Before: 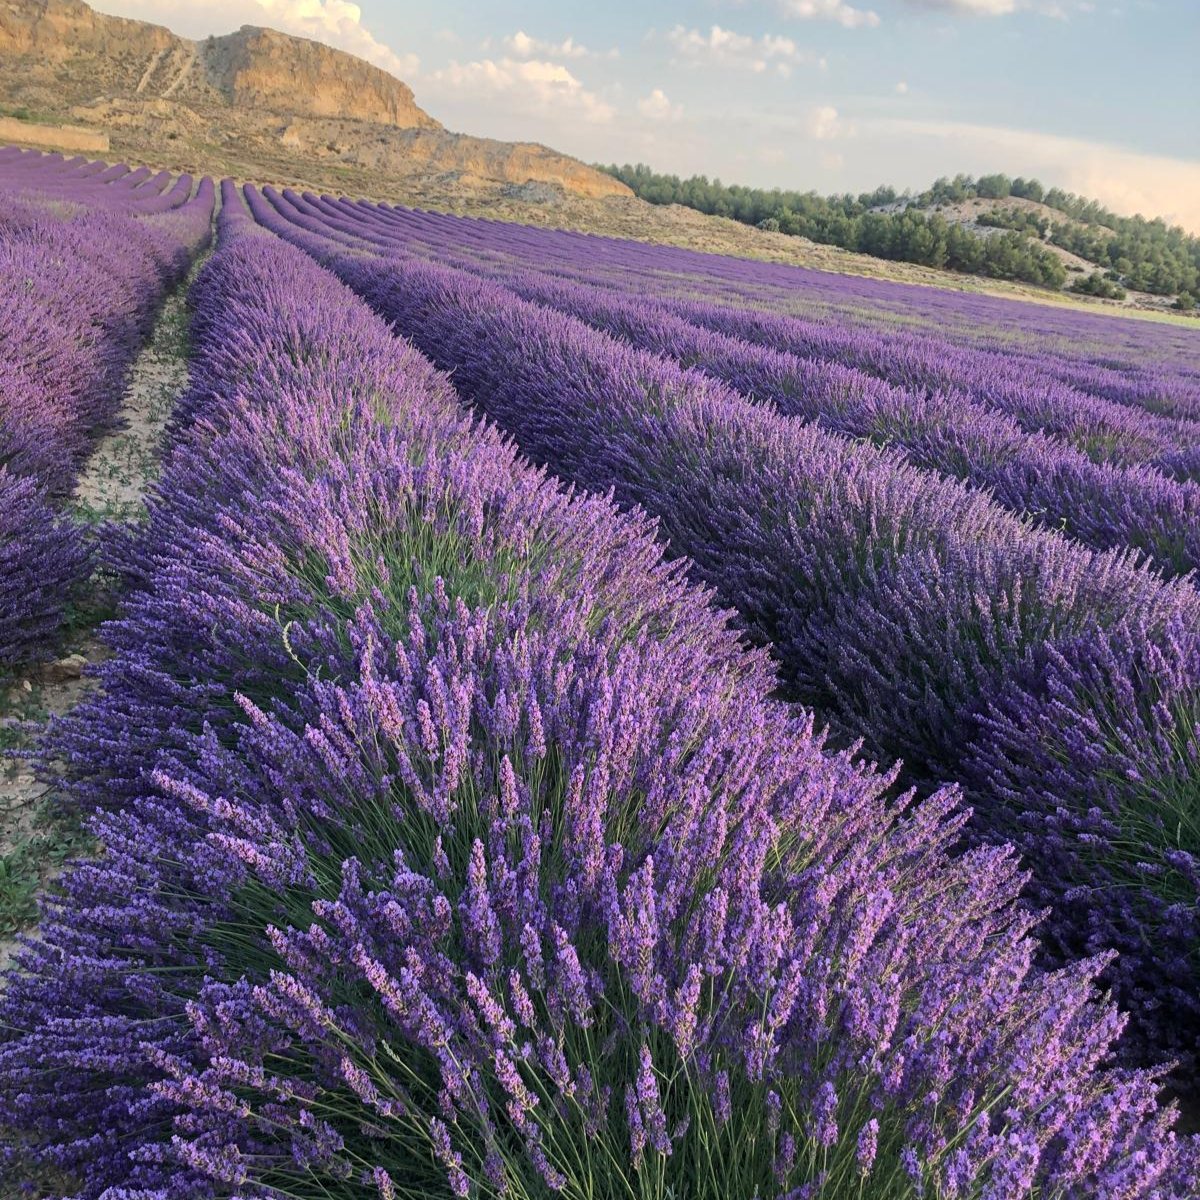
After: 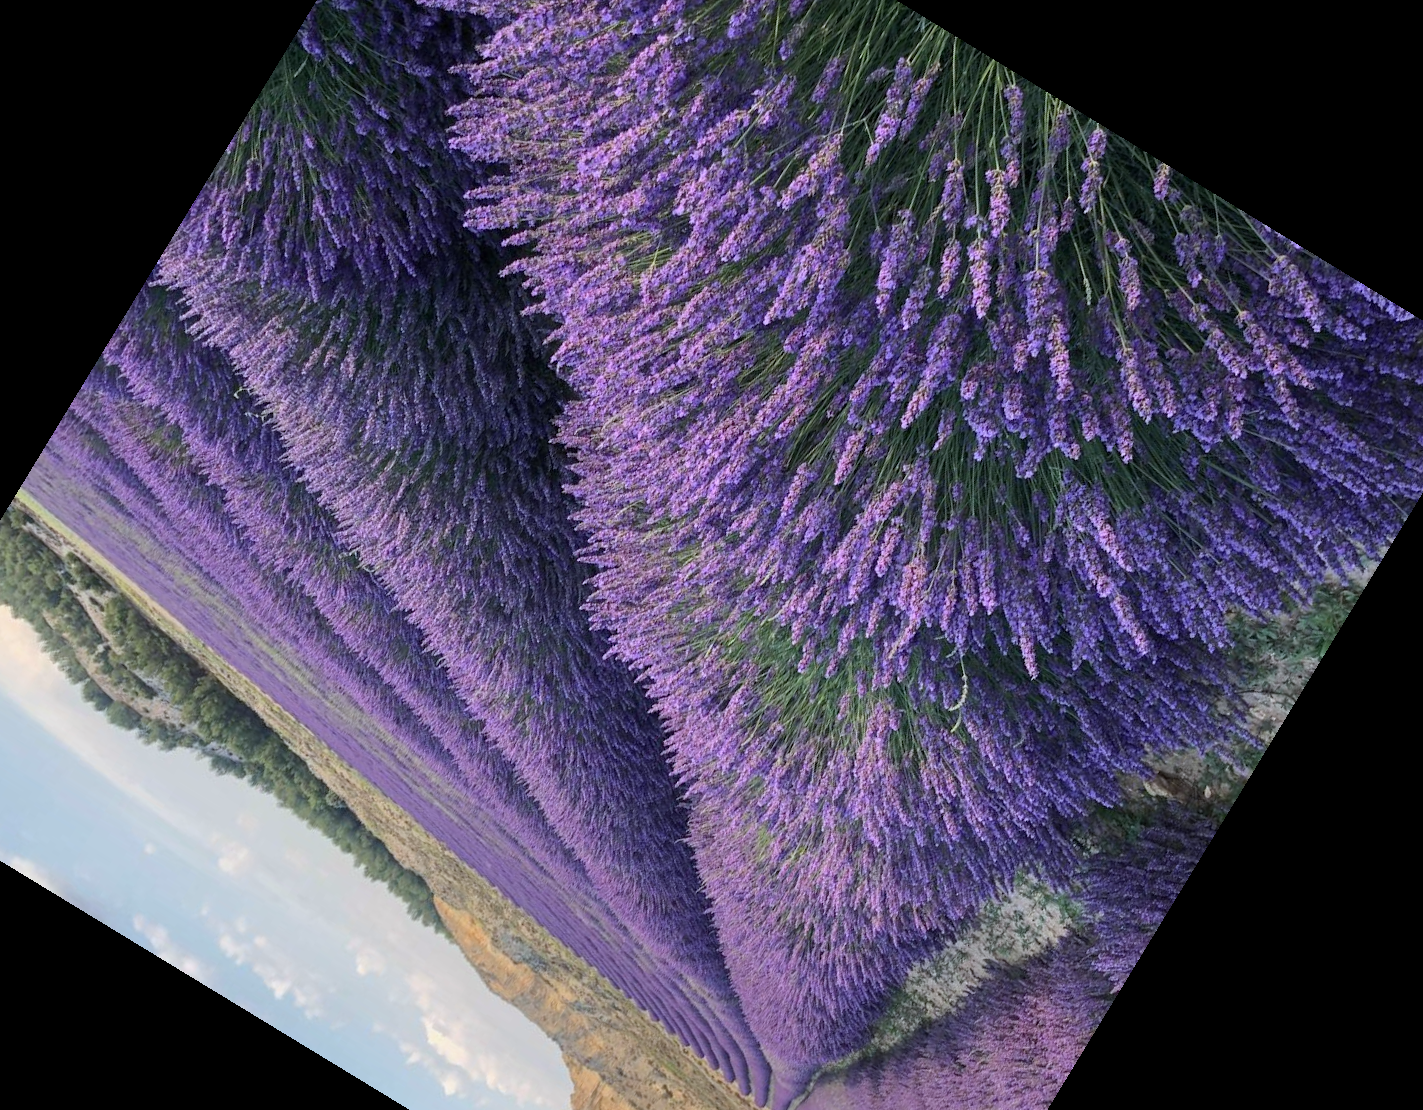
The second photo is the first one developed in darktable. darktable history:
white balance: red 0.967, blue 1.049
crop and rotate: angle 148.68°, left 9.111%, top 15.603%, right 4.588%, bottom 17.041%
